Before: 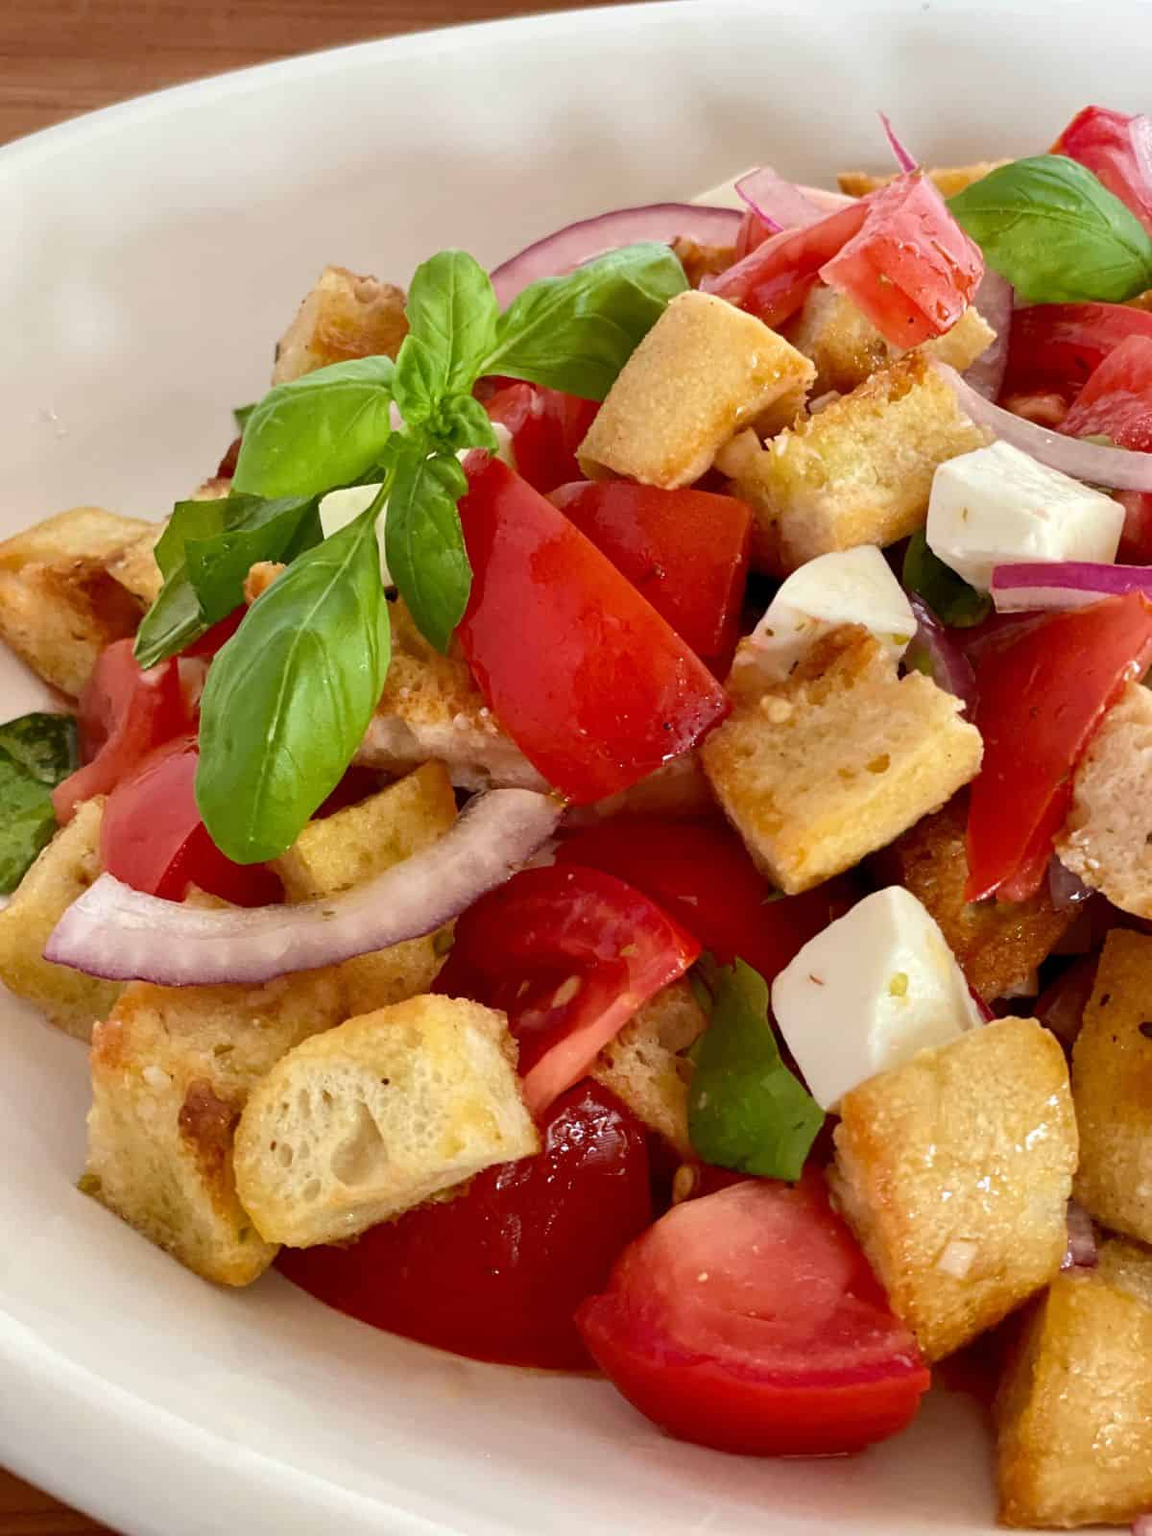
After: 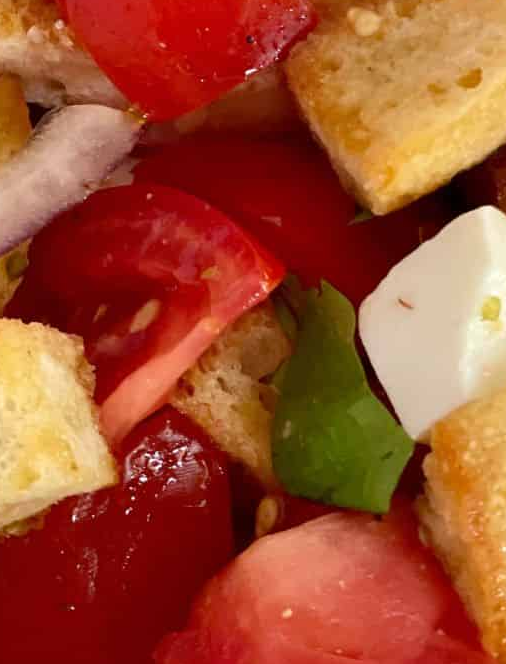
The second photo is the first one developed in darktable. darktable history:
crop: left 37.164%, top 44.87%, right 20.641%, bottom 13.626%
